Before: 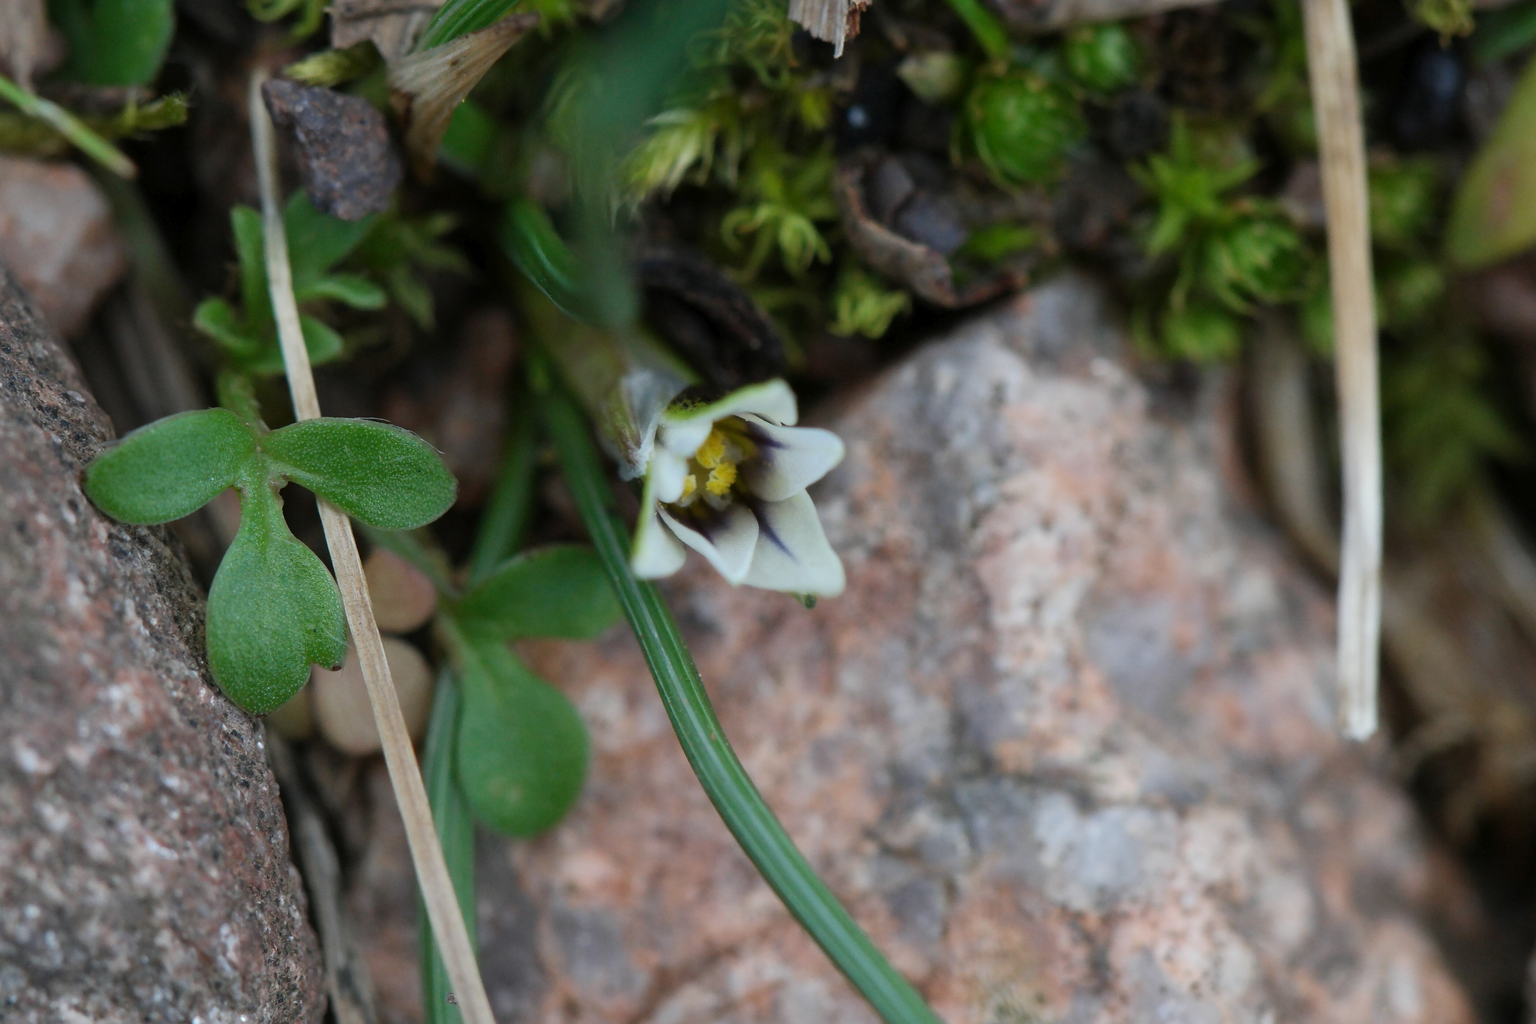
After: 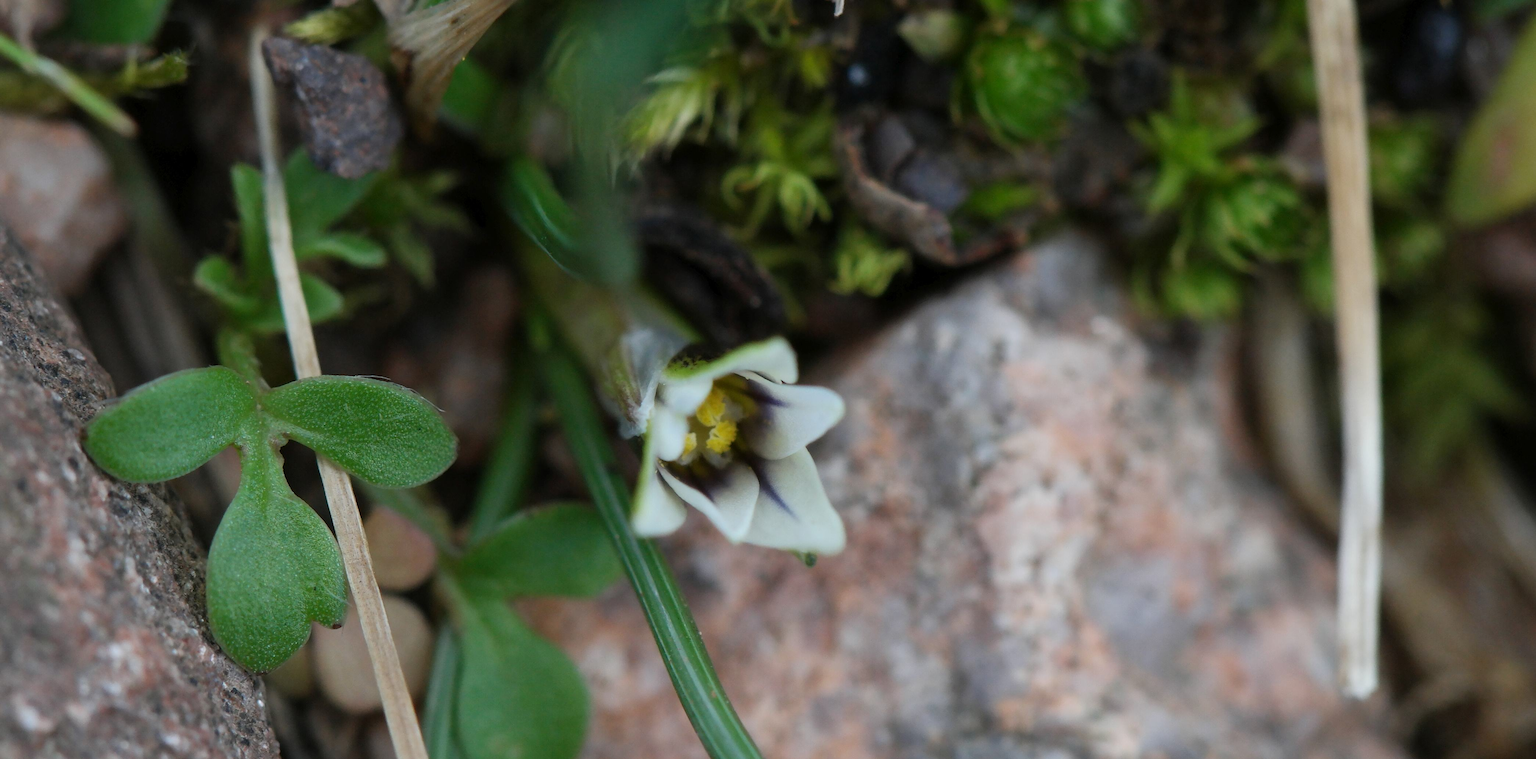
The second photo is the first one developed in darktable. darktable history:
crop: top 4.156%, bottom 21.643%
